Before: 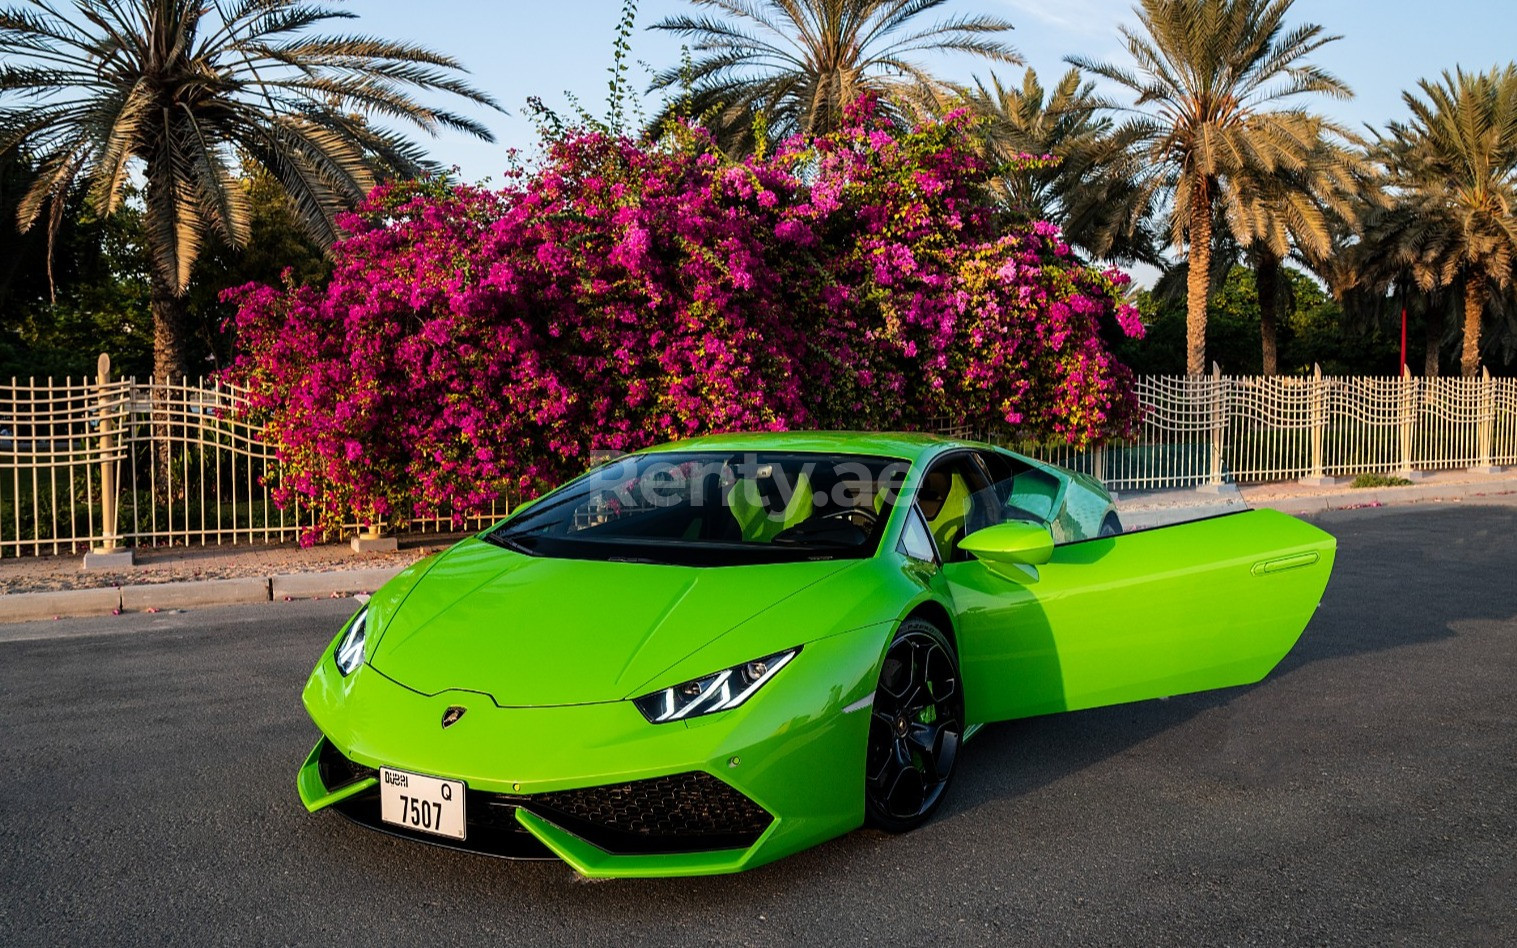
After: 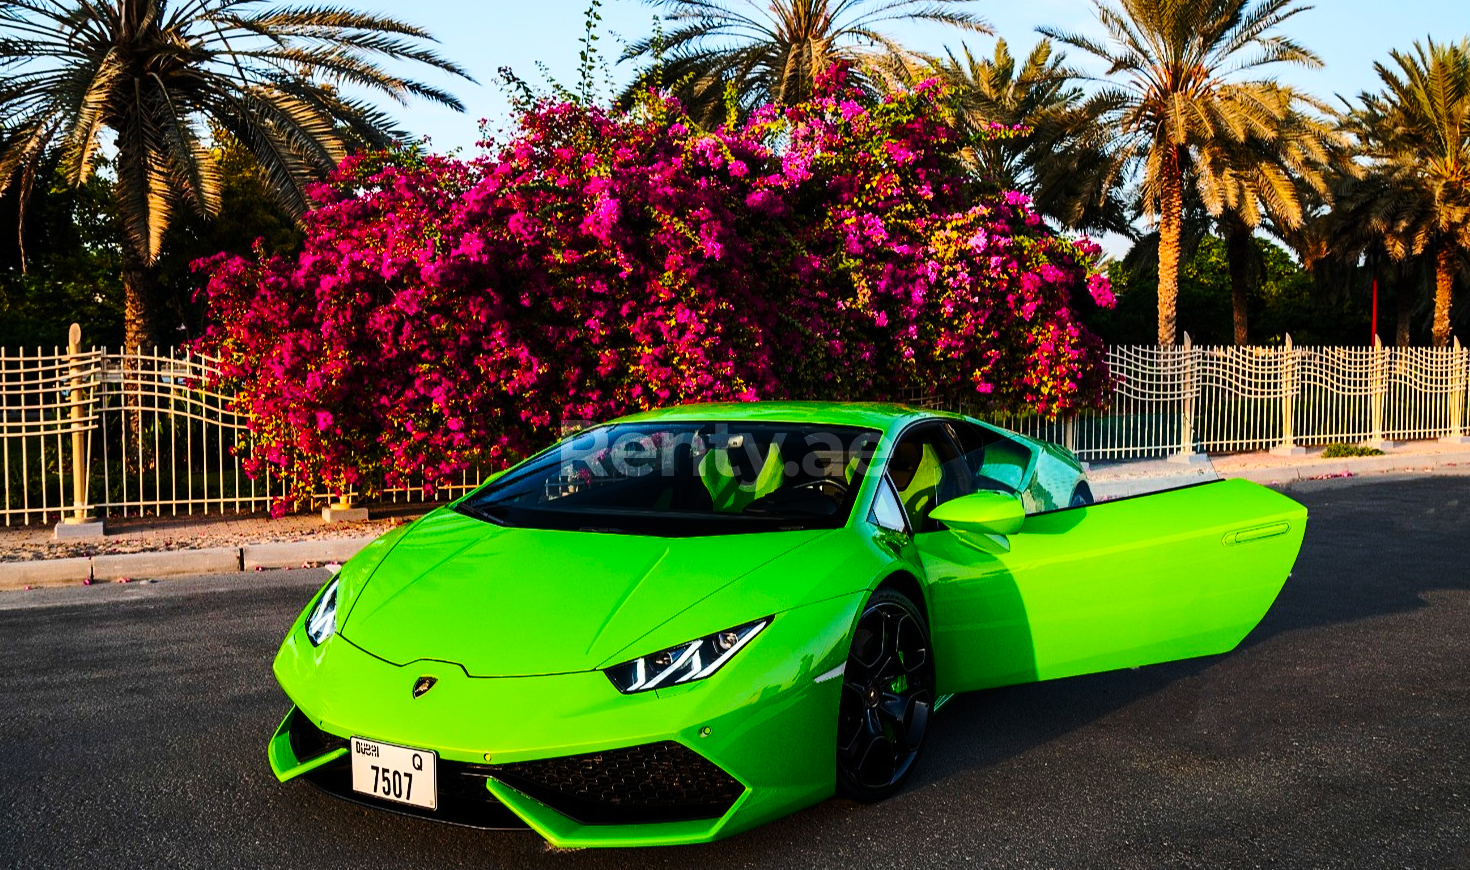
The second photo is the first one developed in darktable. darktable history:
base curve: curves: ch0 [(0, 0) (0.073, 0.04) (0.157, 0.139) (0.492, 0.492) (0.758, 0.758) (1, 1)], preserve colors none
crop: left 1.964%, top 3.251%, right 1.122%, bottom 4.933%
contrast brightness saturation: contrast 0.23, brightness 0.1, saturation 0.29
